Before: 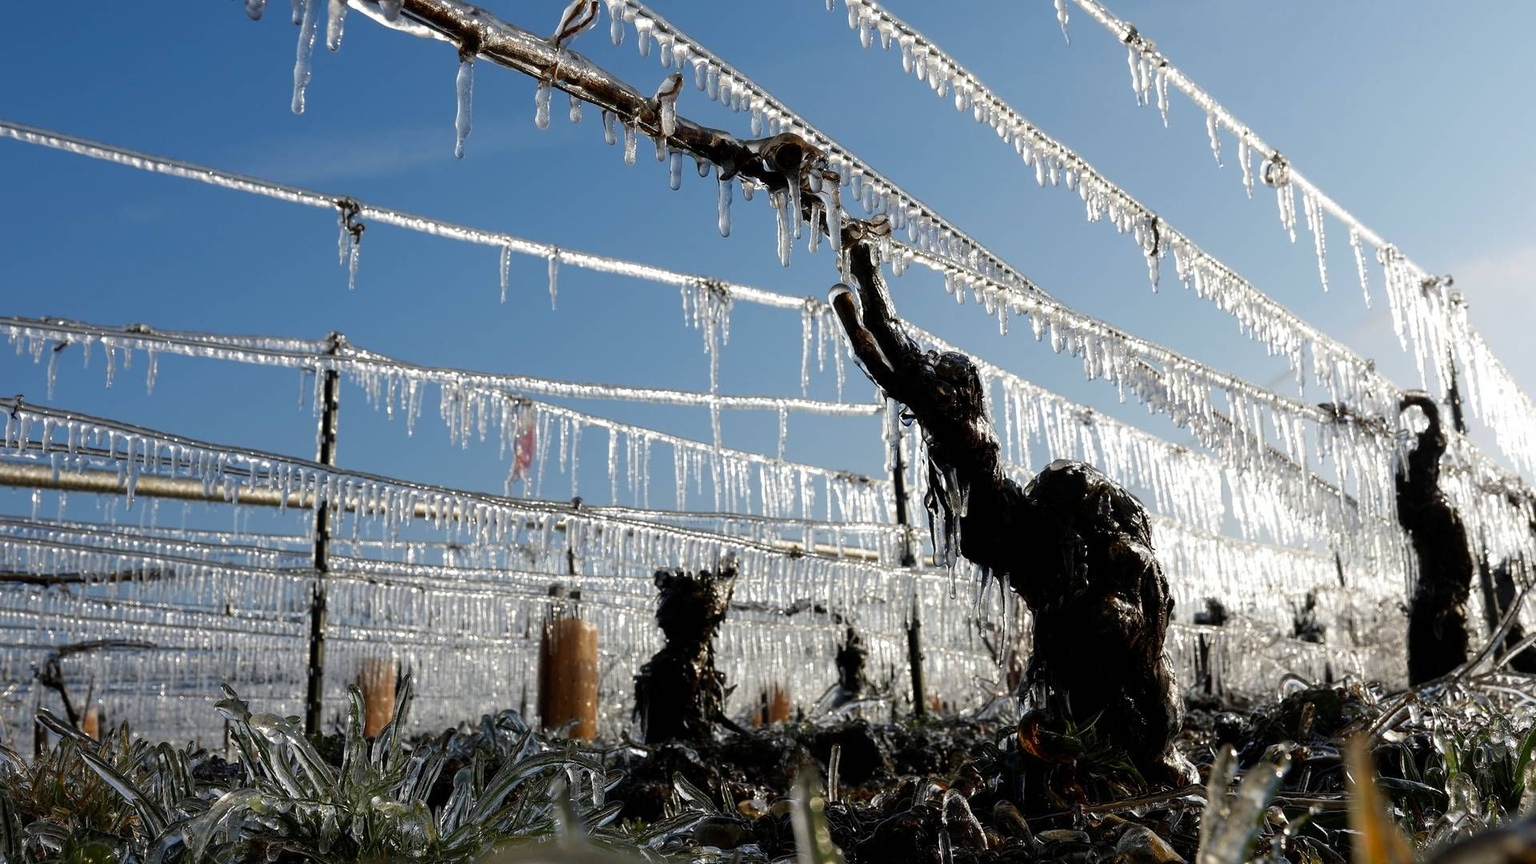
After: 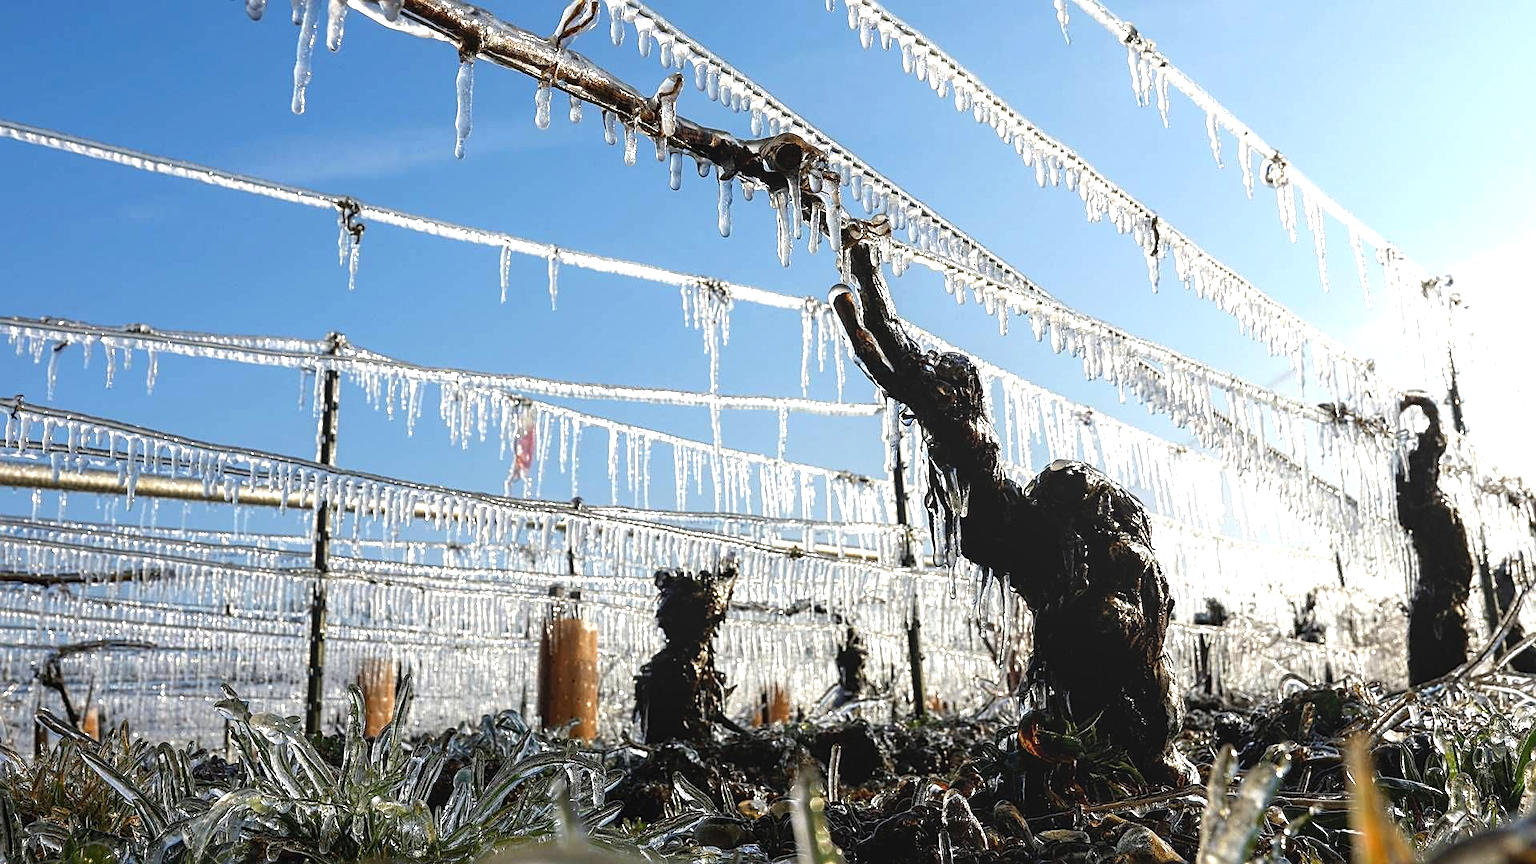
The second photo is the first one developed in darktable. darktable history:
sharpen: on, module defaults
local contrast: detail 110%
exposure: black level correction 0, exposure 0.95 EV, compensate exposure bias true, compensate highlight preservation false
